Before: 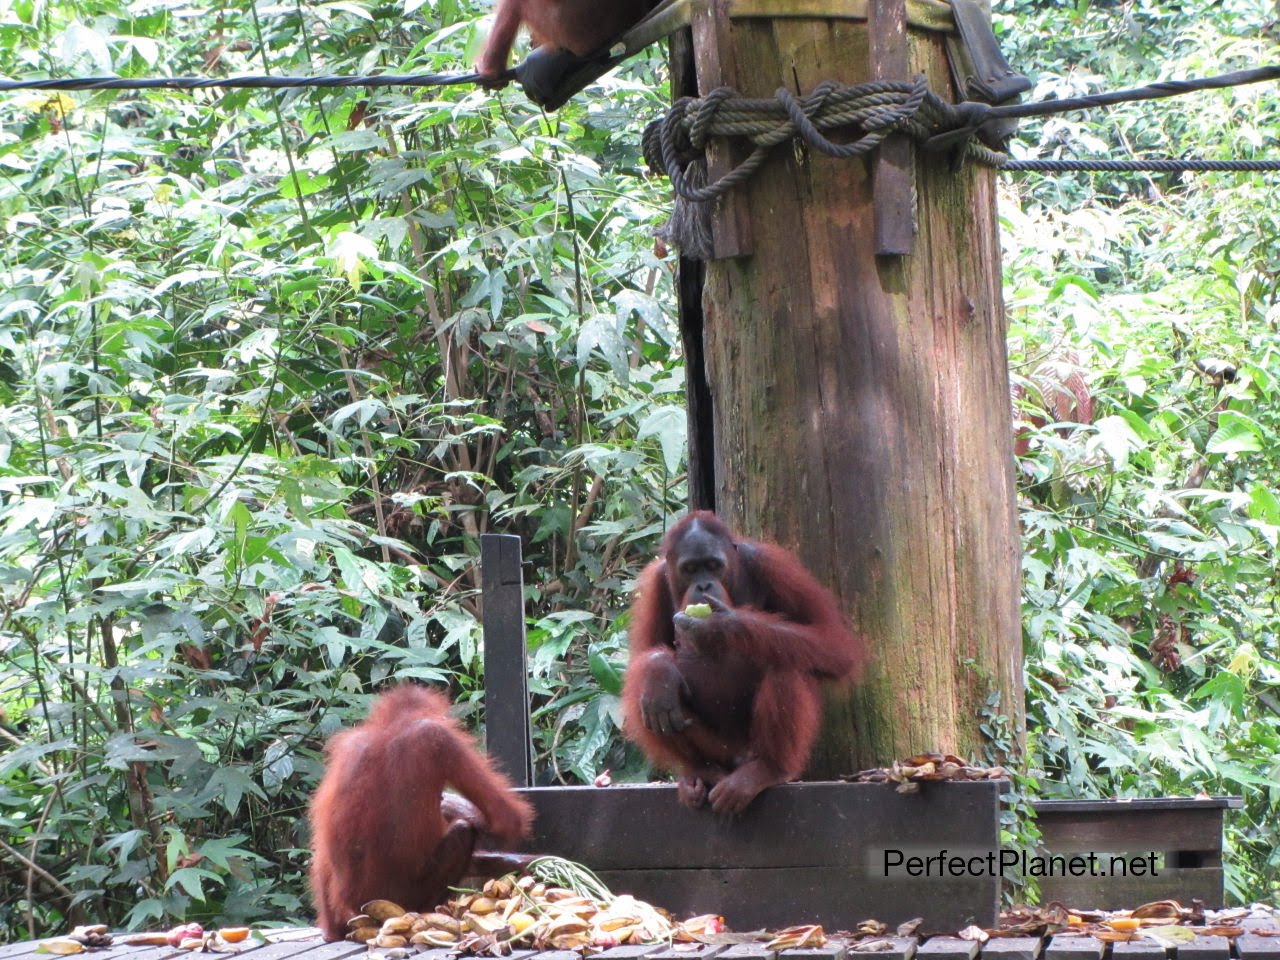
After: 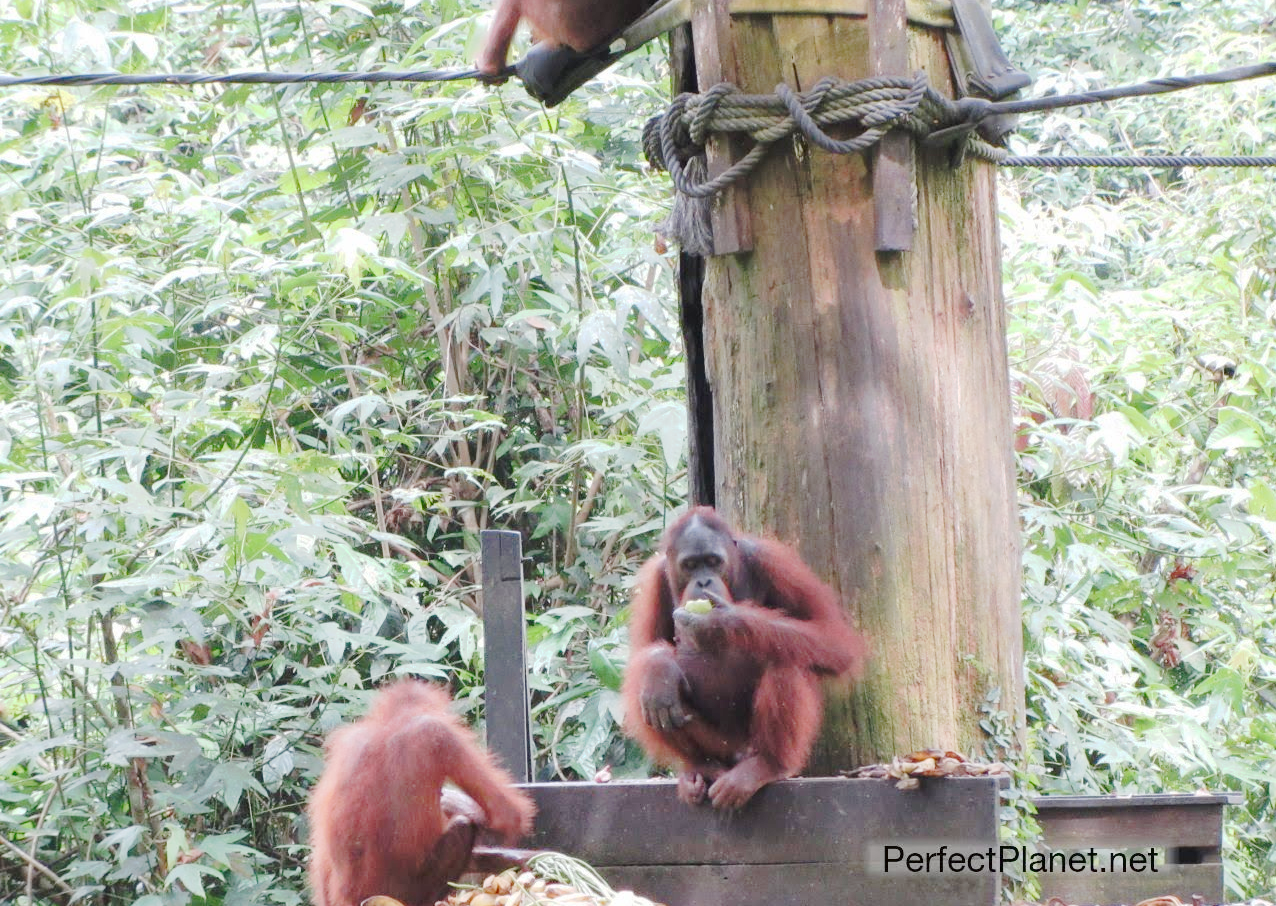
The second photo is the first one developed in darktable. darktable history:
tone curve: curves: ch0 [(0, 0) (0.003, 0.021) (0.011, 0.033) (0.025, 0.059) (0.044, 0.097) (0.069, 0.141) (0.1, 0.186) (0.136, 0.237) (0.177, 0.298) (0.224, 0.378) (0.277, 0.47) (0.335, 0.542) (0.399, 0.605) (0.468, 0.678) (0.543, 0.724) (0.623, 0.787) (0.709, 0.829) (0.801, 0.875) (0.898, 0.912) (1, 1)], preserve colors none
crop: top 0.432%, right 0.261%, bottom 5.104%
